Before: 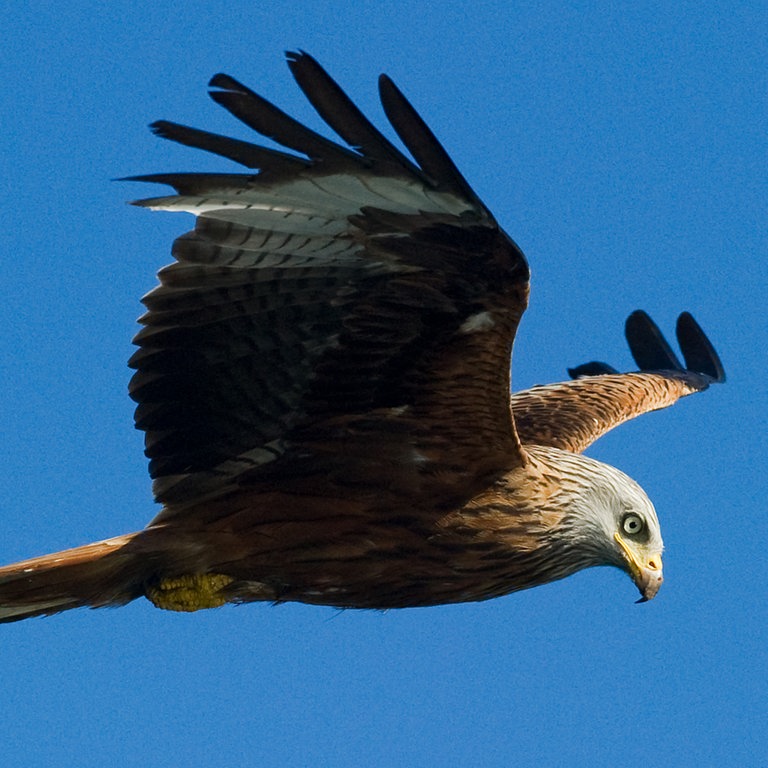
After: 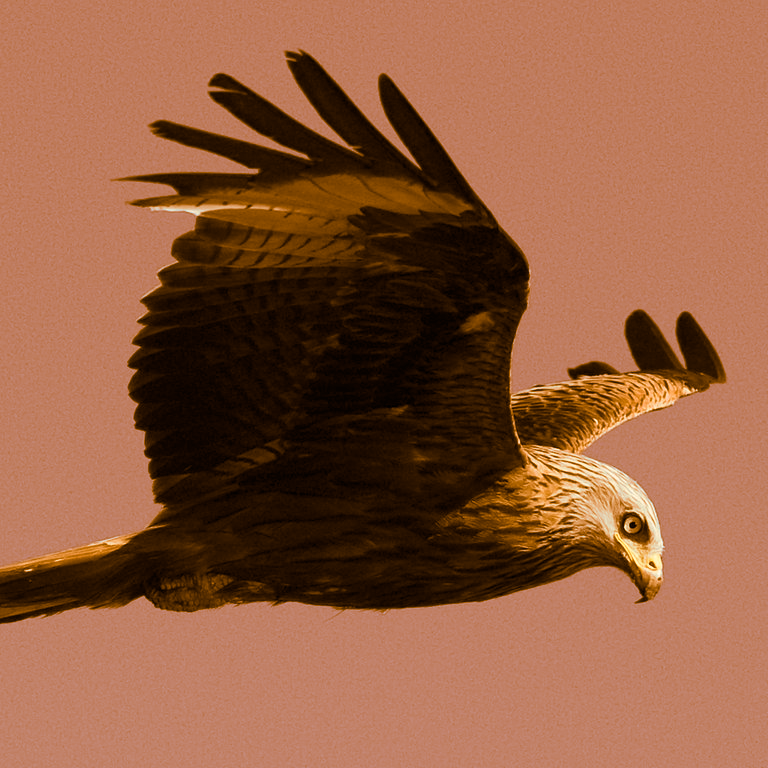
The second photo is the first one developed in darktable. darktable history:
split-toning: shadows › hue 26°, shadows › saturation 0.92, highlights › hue 40°, highlights › saturation 0.92, balance -63, compress 0%
white balance: red 1.029, blue 0.92
